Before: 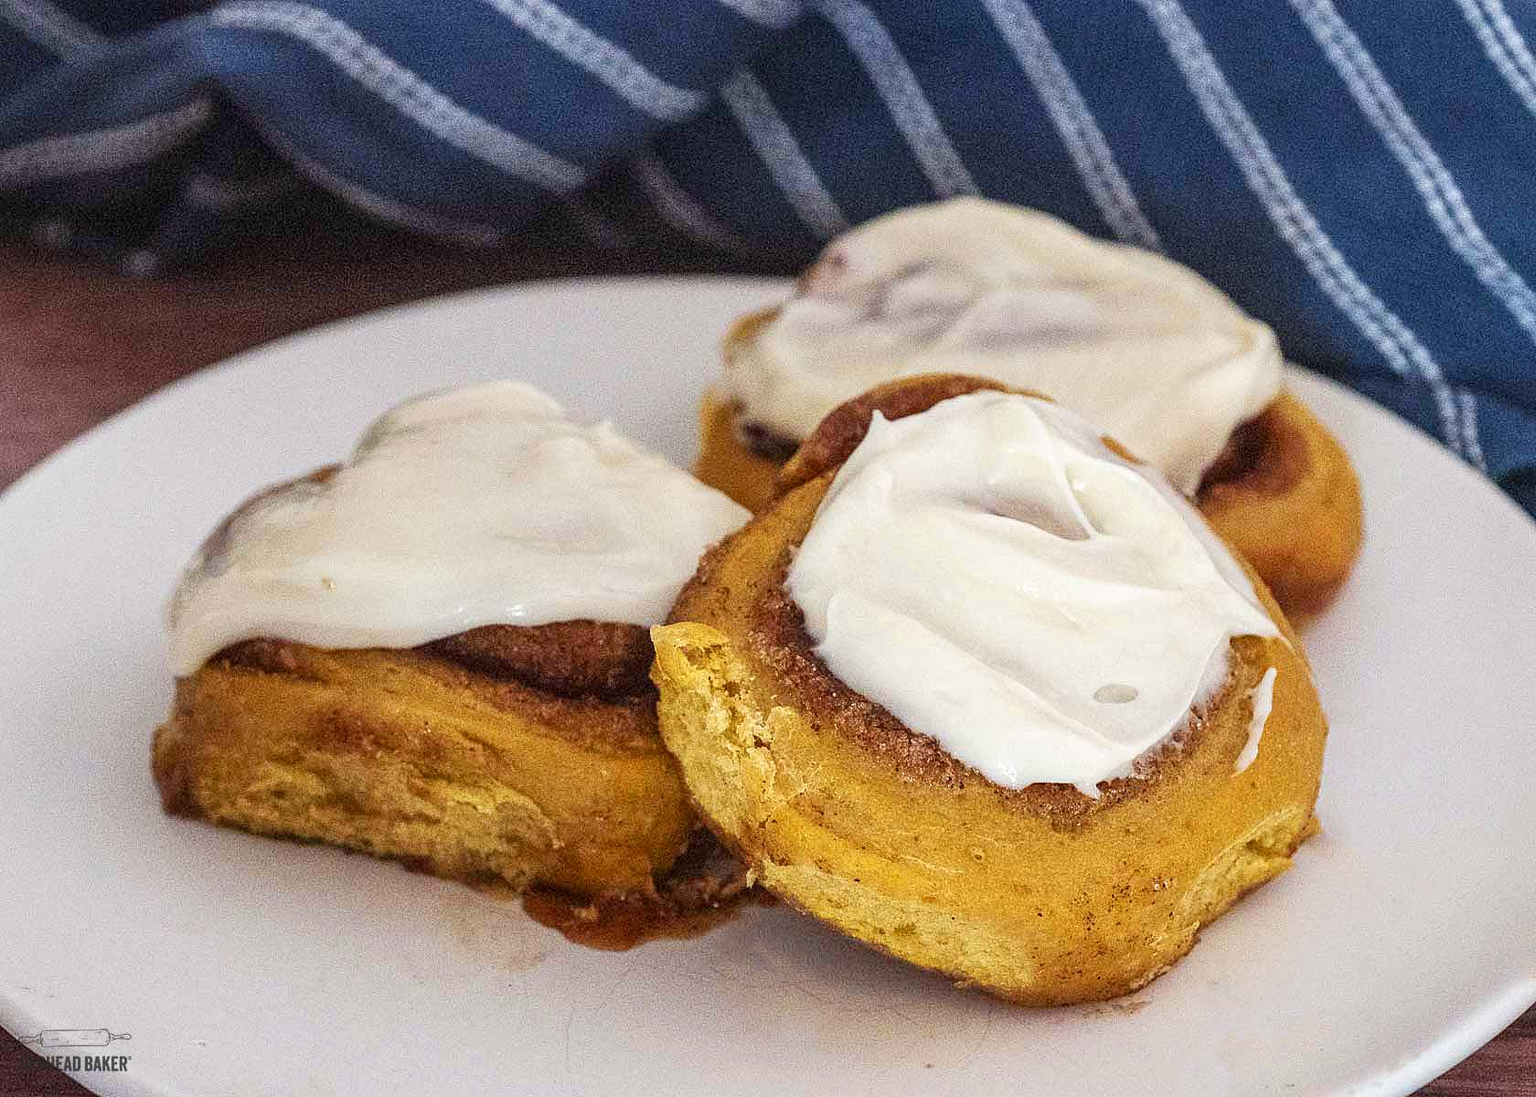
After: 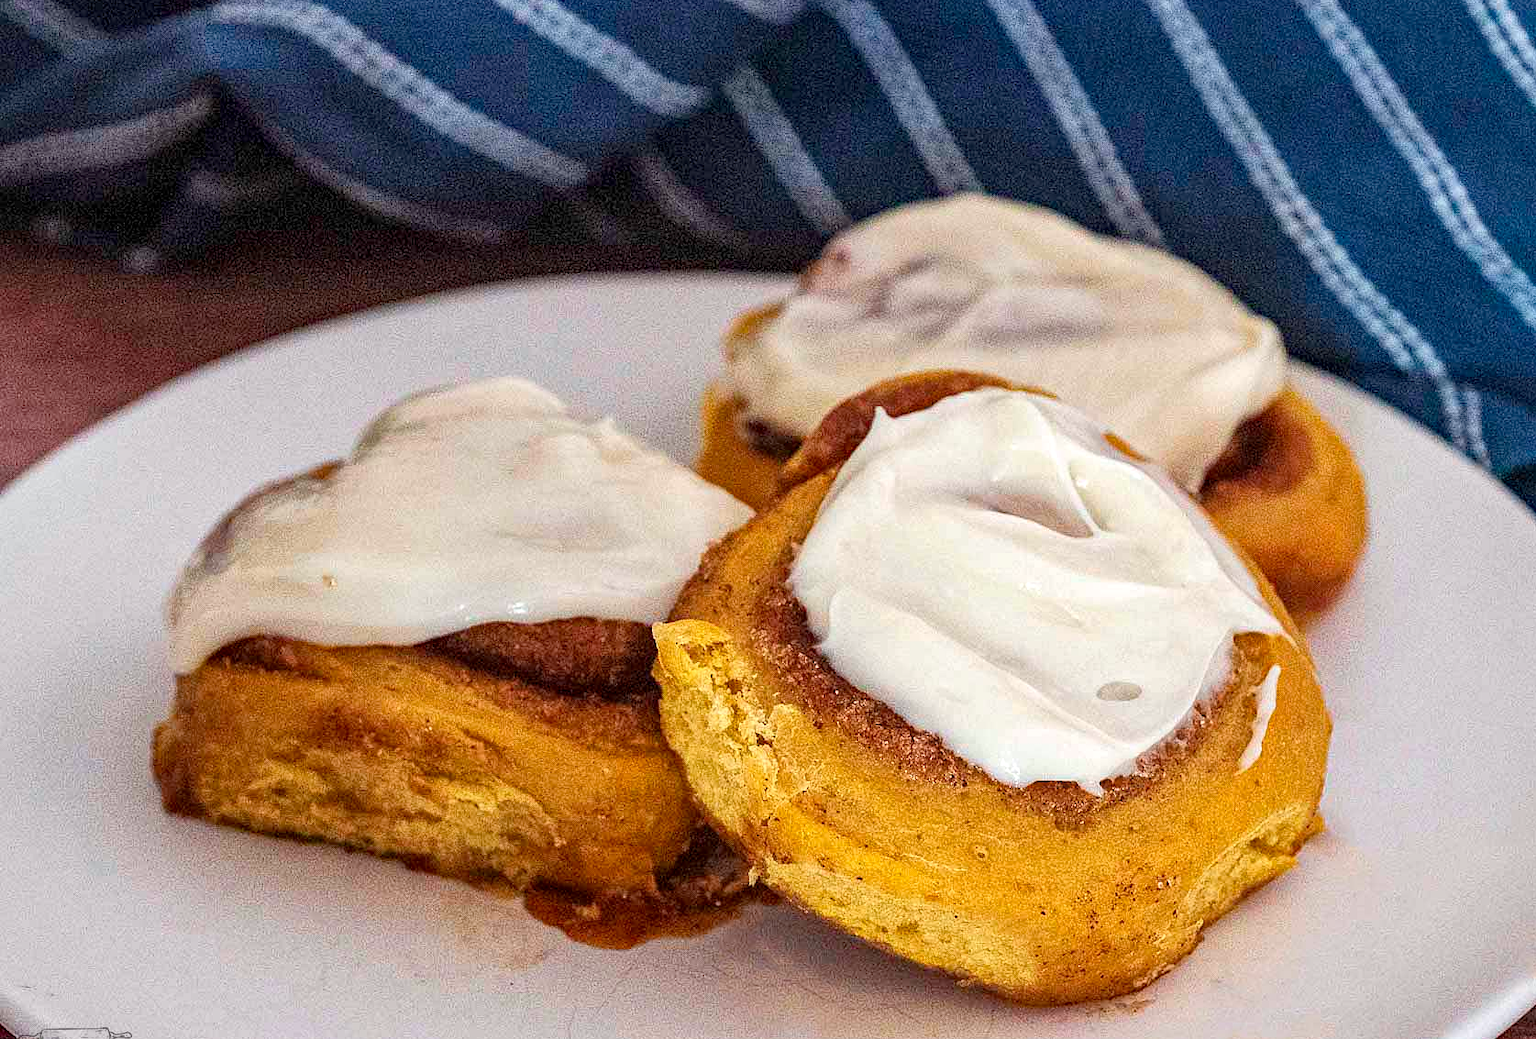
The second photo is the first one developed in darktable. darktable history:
tone equalizer: on, module defaults
haze removal: strength 0.29, distance 0.25, compatibility mode true, adaptive false
crop: top 0.448%, right 0.264%, bottom 5.045%
local contrast: mode bilateral grid, contrast 20, coarseness 50, detail 120%, midtone range 0.2
